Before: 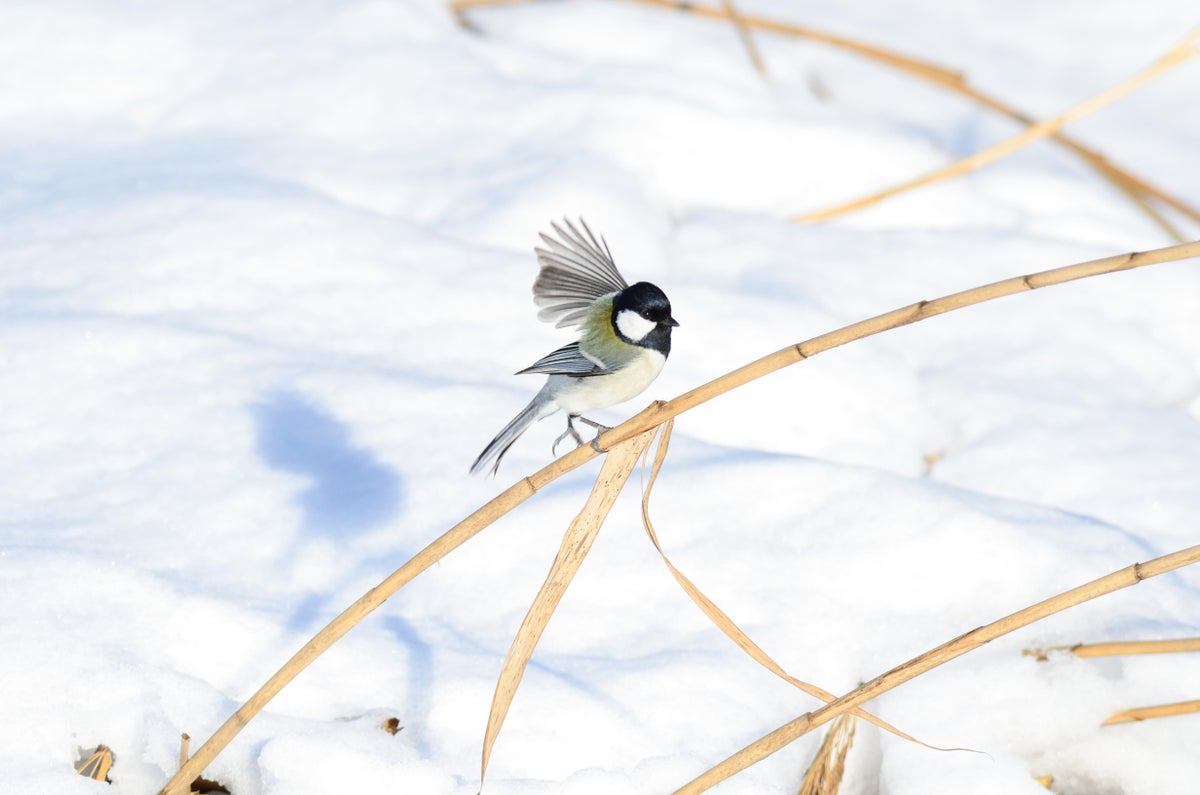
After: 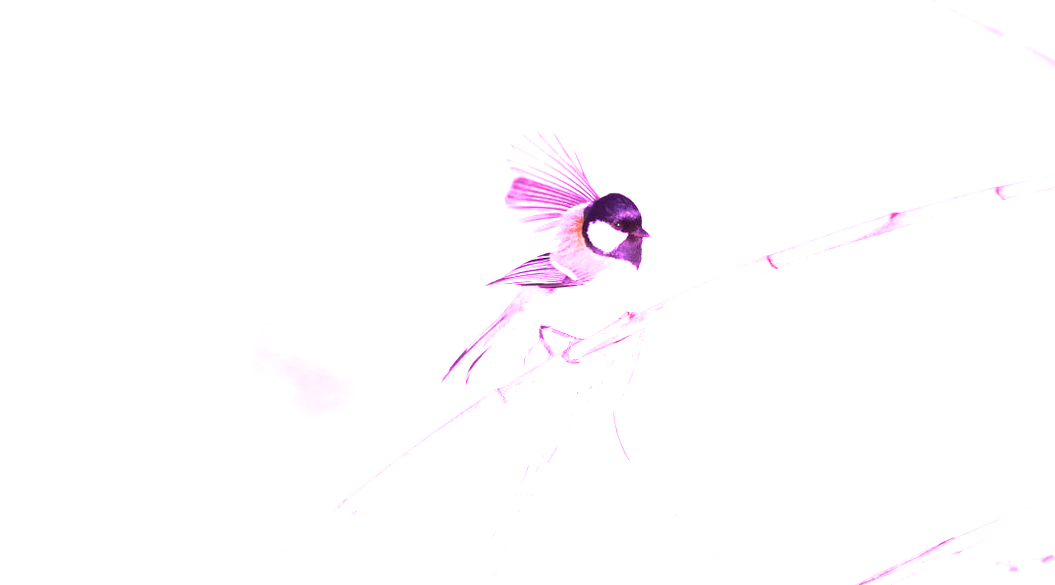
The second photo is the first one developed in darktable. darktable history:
local contrast: mode bilateral grid, contrast 20, coarseness 50, detail 171%, midtone range 0.2
crop and rotate: left 2.425%, top 11.305%, right 9.6%, bottom 15.08%
exposure: black level correction 0, exposure 1.975 EV, compensate exposure bias true, compensate highlight preservation false
color calibration: illuminant custom, x 0.261, y 0.521, temperature 7054.11 K
